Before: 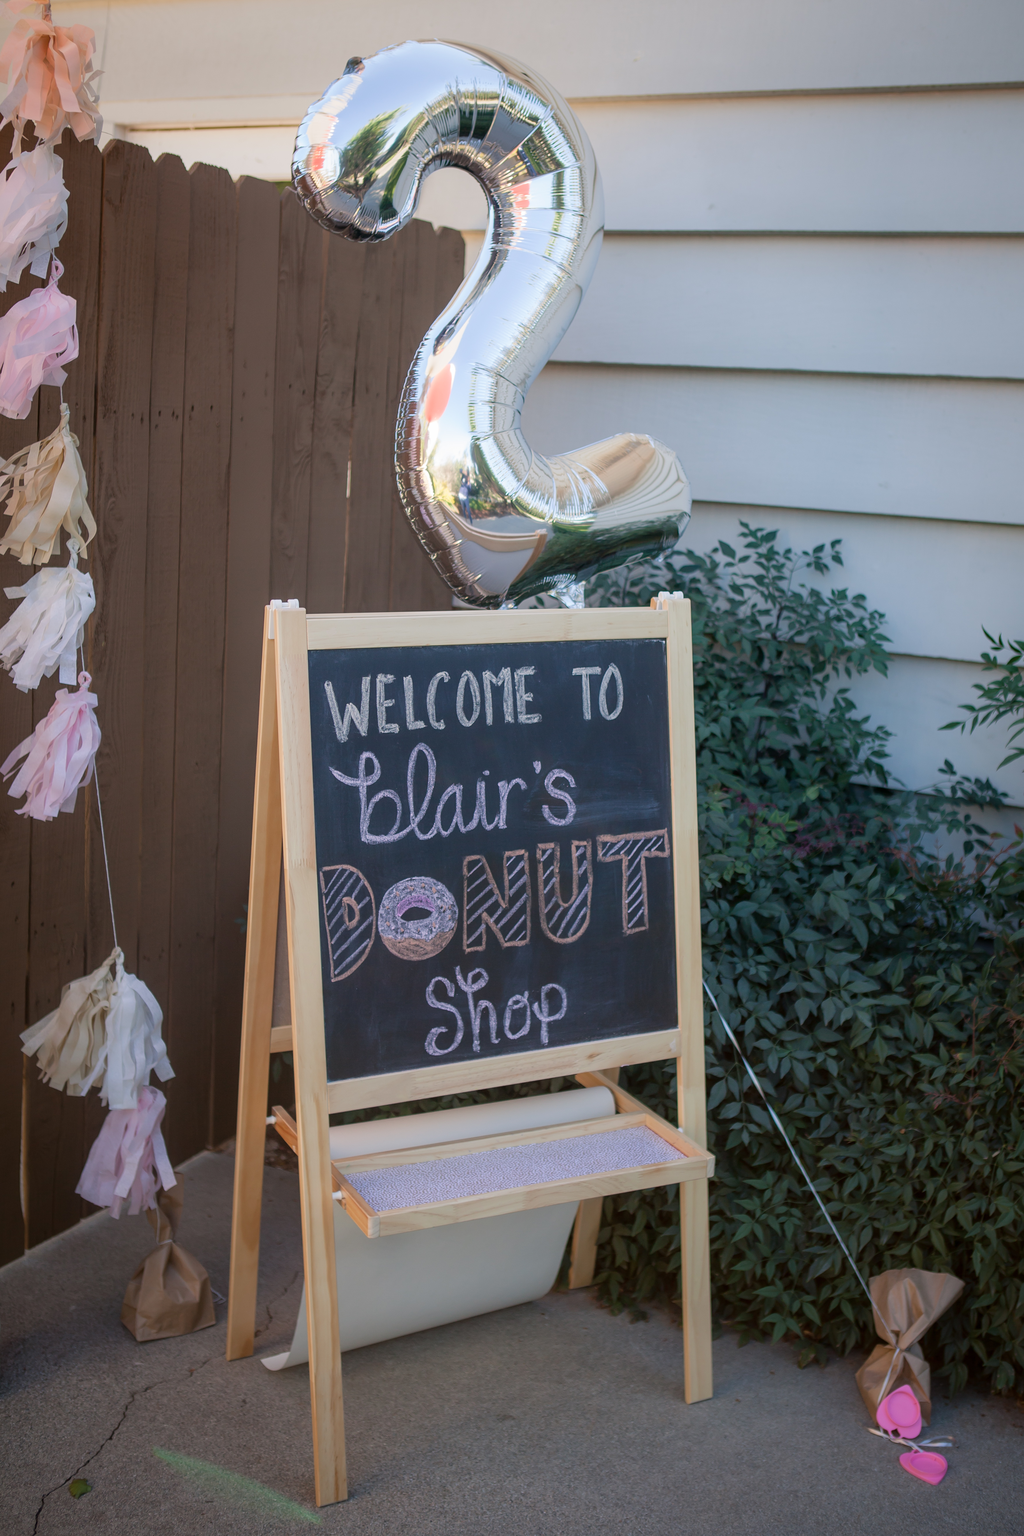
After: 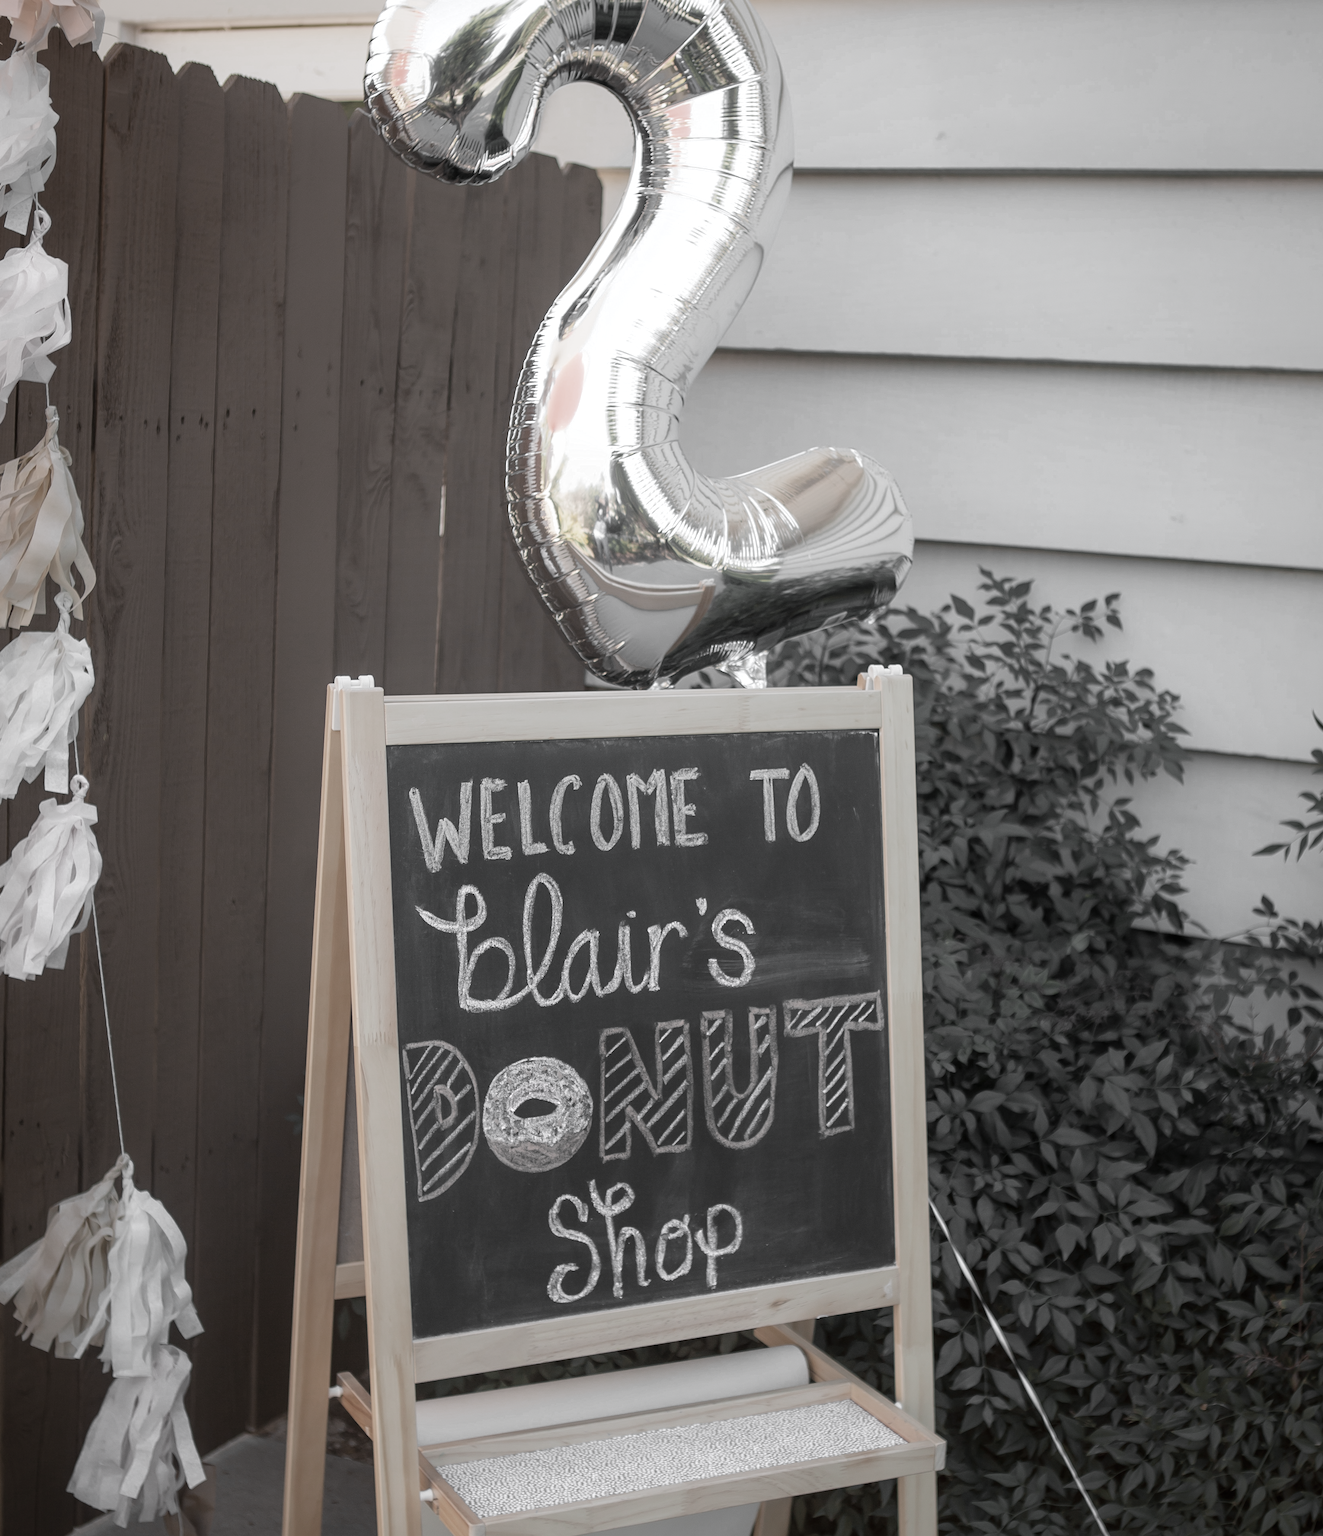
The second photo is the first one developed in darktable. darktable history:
color zones: curves: ch0 [(0, 0.613) (0.01, 0.613) (0.245, 0.448) (0.498, 0.529) (0.642, 0.665) (0.879, 0.777) (0.99, 0.613)]; ch1 [(0, 0.035) (0.121, 0.189) (0.259, 0.197) (0.415, 0.061) (0.589, 0.022) (0.732, 0.022) (0.857, 0.026) (0.991, 0.053)]
crop: left 2.658%, top 7.049%, right 3.222%, bottom 20.203%
